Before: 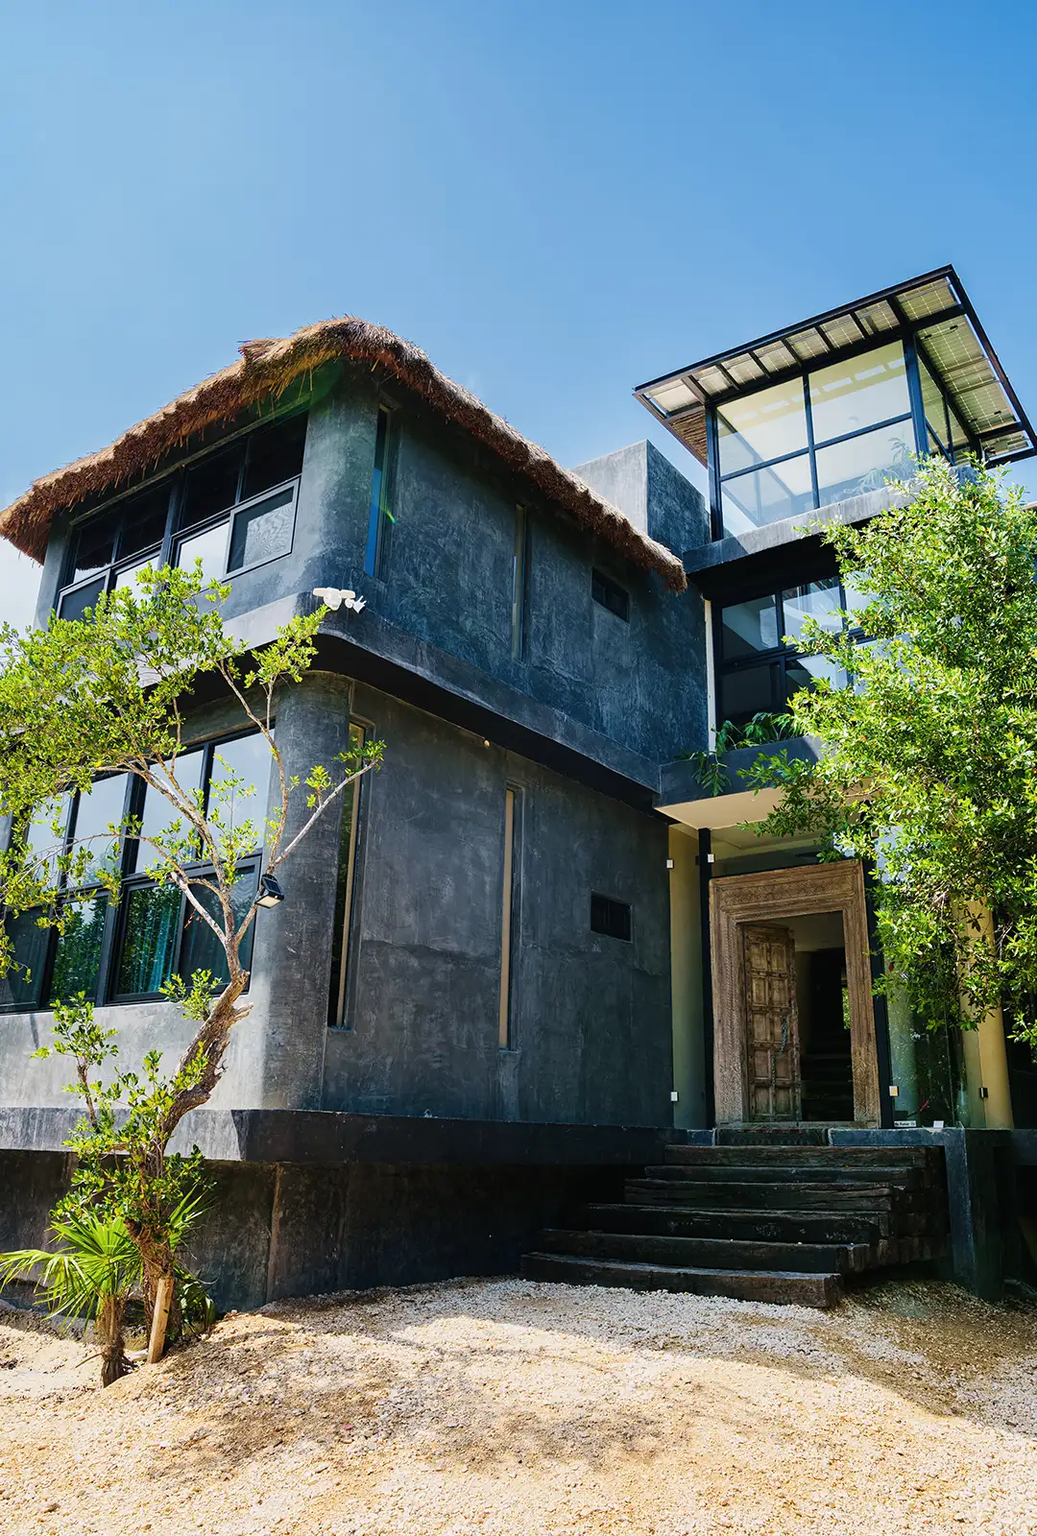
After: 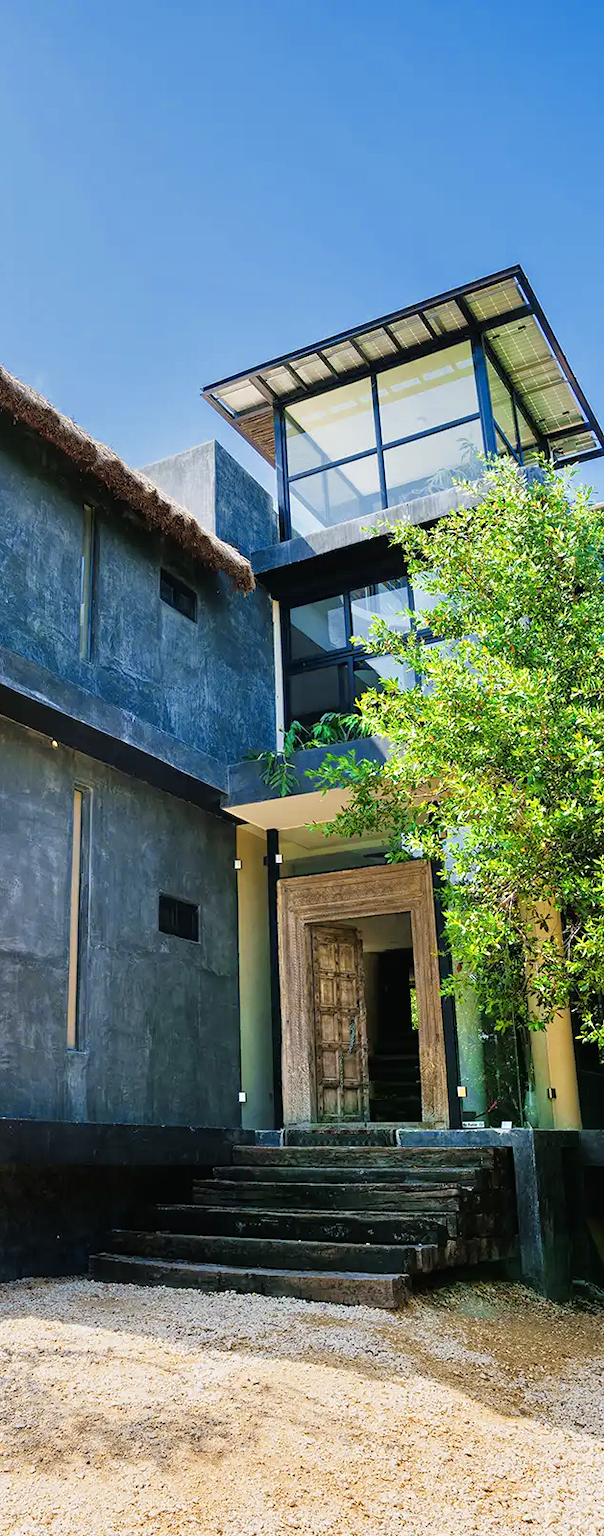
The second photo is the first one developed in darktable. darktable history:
crop: left 41.699%
color zones: curves: ch0 [(0, 0.533) (0.126, 0.533) (0.234, 0.533) (0.368, 0.357) (0.5, 0.5) (0.625, 0.5) (0.74, 0.637) (0.875, 0.5)]; ch1 [(0.004, 0.708) (0.129, 0.662) (0.25, 0.5) (0.375, 0.331) (0.496, 0.396) (0.625, 0.649) (0.739, 0.26) (0.875, 0.5) (1, 0.478)]; ch2 [(0, 0.409) (0.132, 0.403) (0.236, 0.558) (0.379, 0.448) (0.5, 0.5) (0.625, 0.5) (0.691, 0.39) (0.875, 0.5)], mix -135.83%
tone equalizer: -7 EV 0.144 EV, -6 EV 0.594 EV, -5 EV 1.17 EV, -4 EV 1.3 EV, -3 EV 1.18 EV, -2 EV 0.6 EV, -1 EV 0.147 EV
